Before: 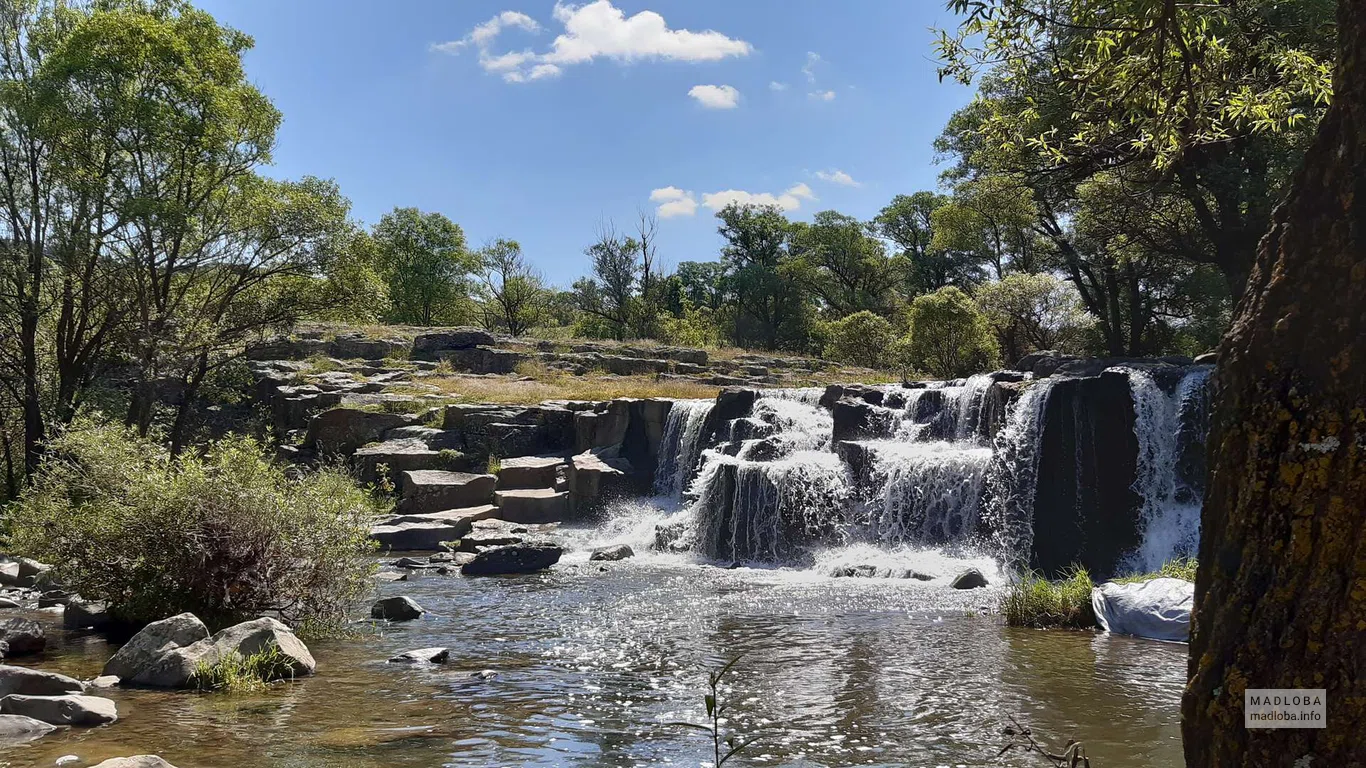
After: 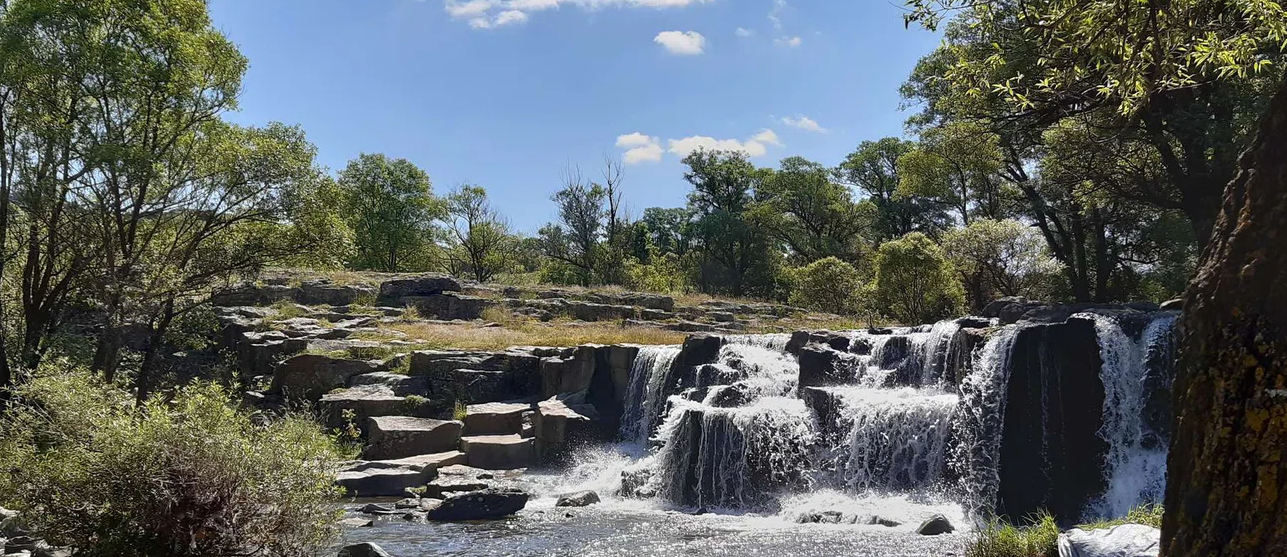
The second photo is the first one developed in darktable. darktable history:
crop: left 2.518%, top 7.045%, right 3.245%, bottom 20.332%
